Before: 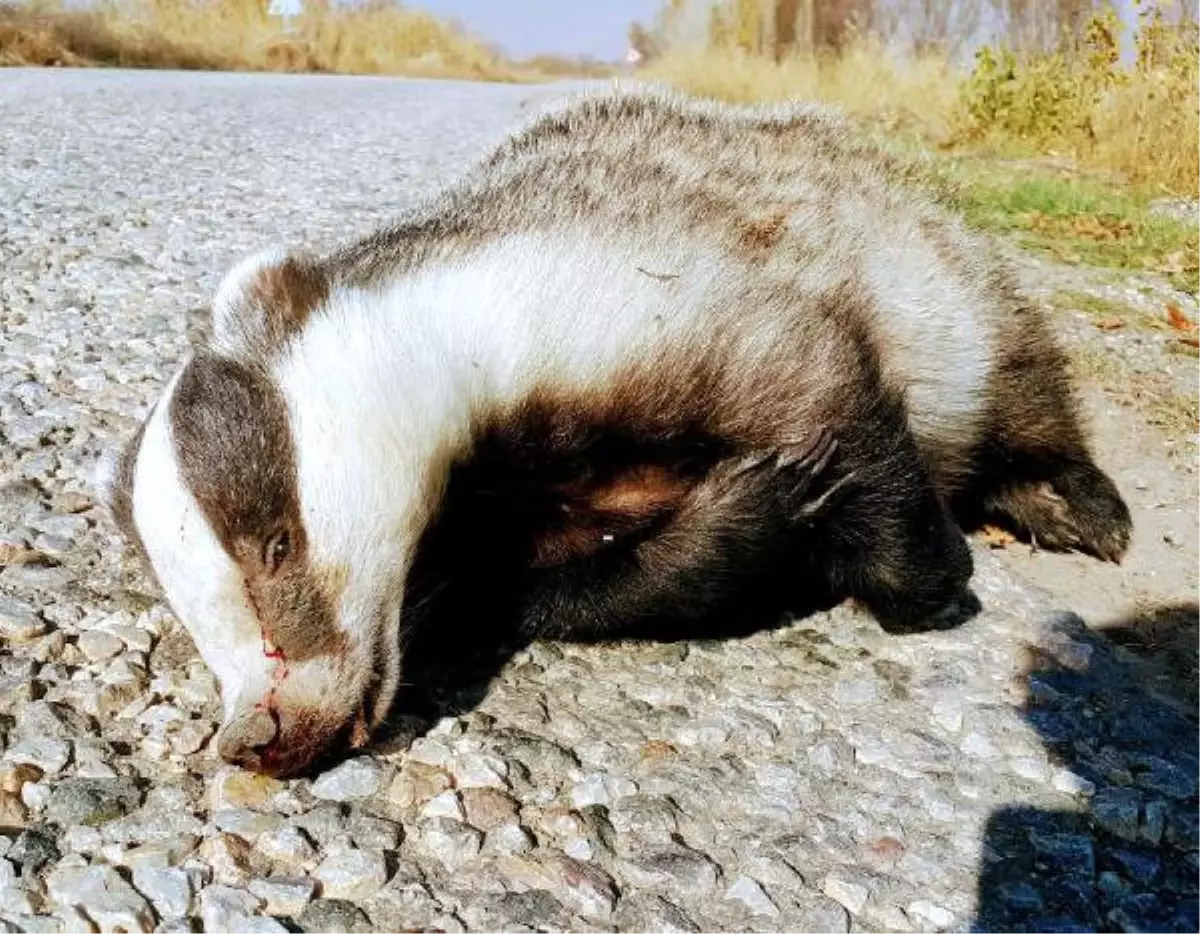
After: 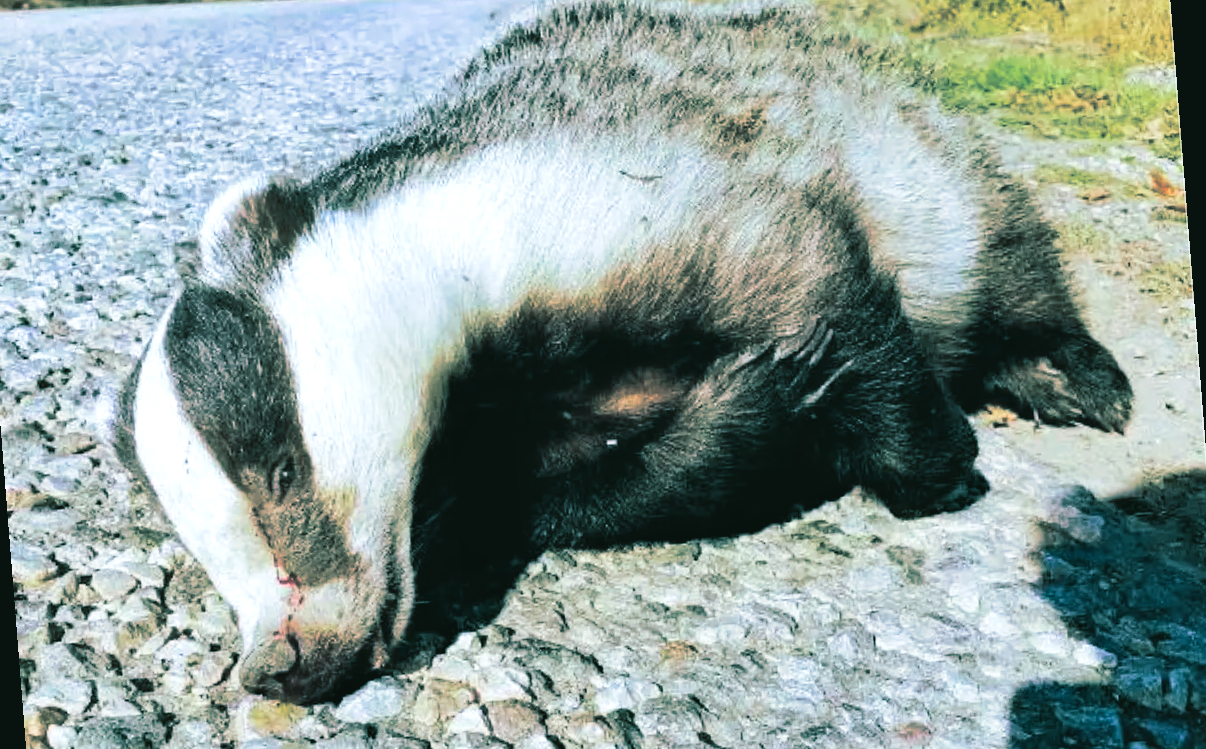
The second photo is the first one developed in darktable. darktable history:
color balance: lift [1.004, 1.002, 1.002, 0.998], gamma [1, 1.007, 1.002, 0.993], gain [1, 0.977, 1.013, 1.023], contrast -3.64%
split-toning: shadows › hue 186.43°, highlights › hue 49.29°, compress 30.29%
contrast brightness saturation: contrast 0.2, brightness 0.16, saturation 0.22
shadows and highlights: shadows 40, highlights -54, highlights color adjustment 46%, low approximation 0.01, soften with gaussian
crop and rotate: left 2.991%, top 13.302%, right 1.981%, bottom 12.636%
rotate and perspective: rotation -4.2°, shear 0.006, automatic cropping off
haze removal: compatibility mode true, adaptive false
color calibration: x 0.37, y 0.377, temperature 4289.93 K
